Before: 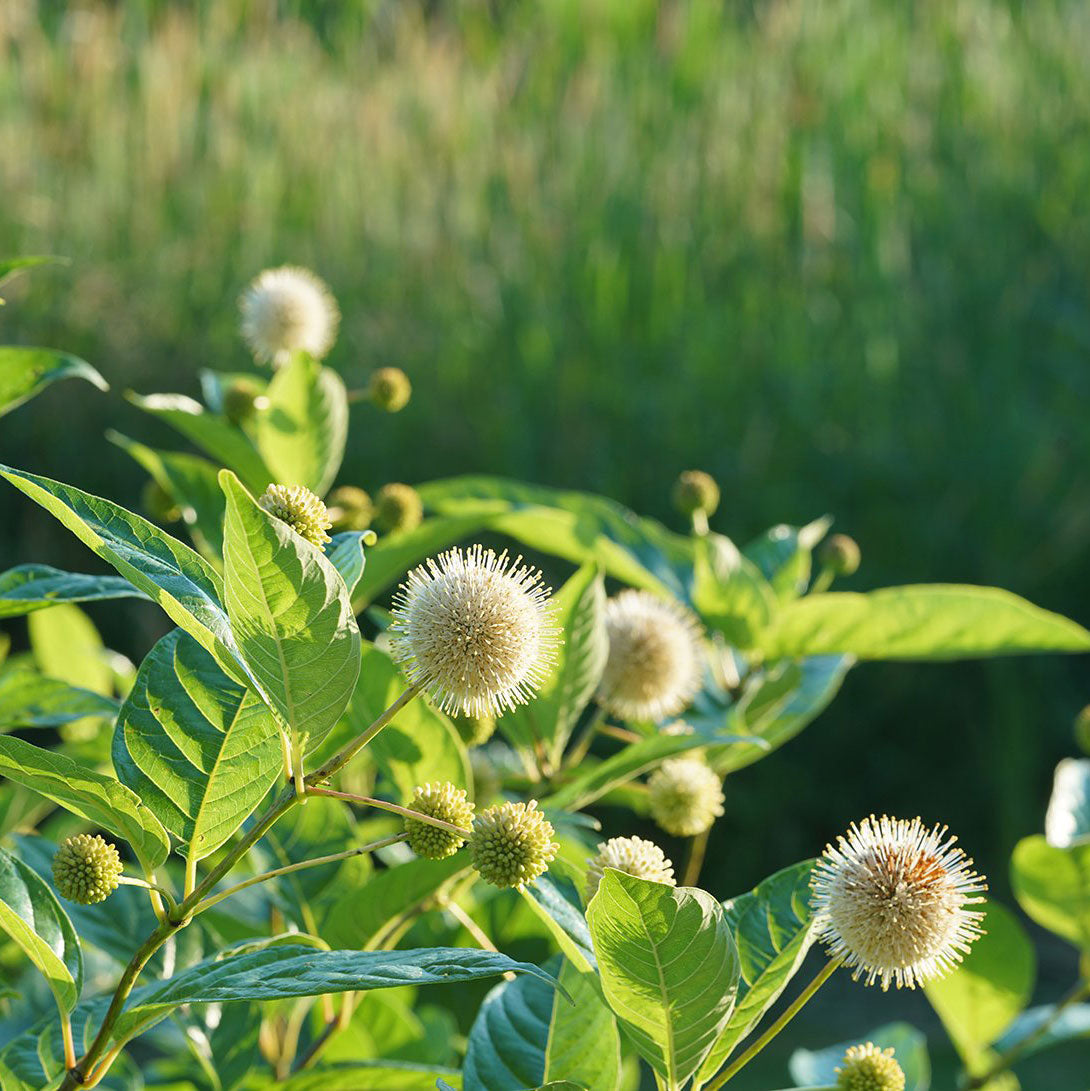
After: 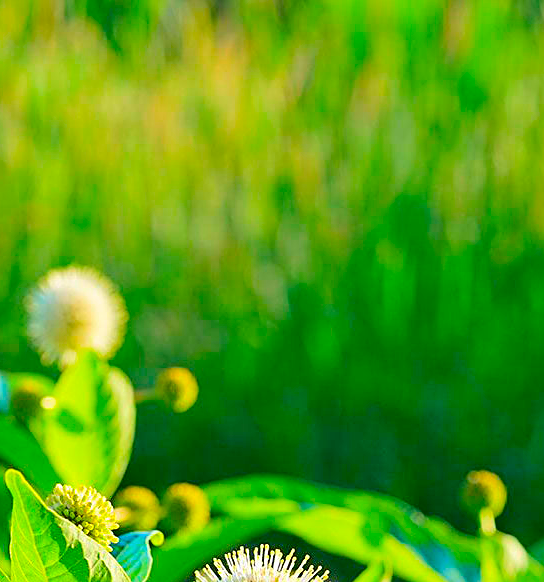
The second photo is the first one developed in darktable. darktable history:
color correction: highlights b* -0.02, saturation 2.2
crop: left 19.627%, right 30.382%, bottom 46.653%
tone equalizer: mask exposure compensation -0.492 EV
tone curve: curves: ch0 [(0, 0) (0.003, 0.02) (0.011, 0.023) (0.025, 0.028) (0.044, 0.045) (0.069, 0.063) (0.1, 0.09) (0.136, 0.122) (0.177, 0.166) (0.224, 0.223) (0.277, 0.297) (0.335, 0.384) (0.399, 0.461) (0.468, 0.549) (0.543, 0.632) (0.623, 0.705) (0.709, 0.772) (0.801, 0.844) (0.898, 0.91) (1, 1)], color space Lab, independent channels, preserve colors none
sharpen: on, module defaults
